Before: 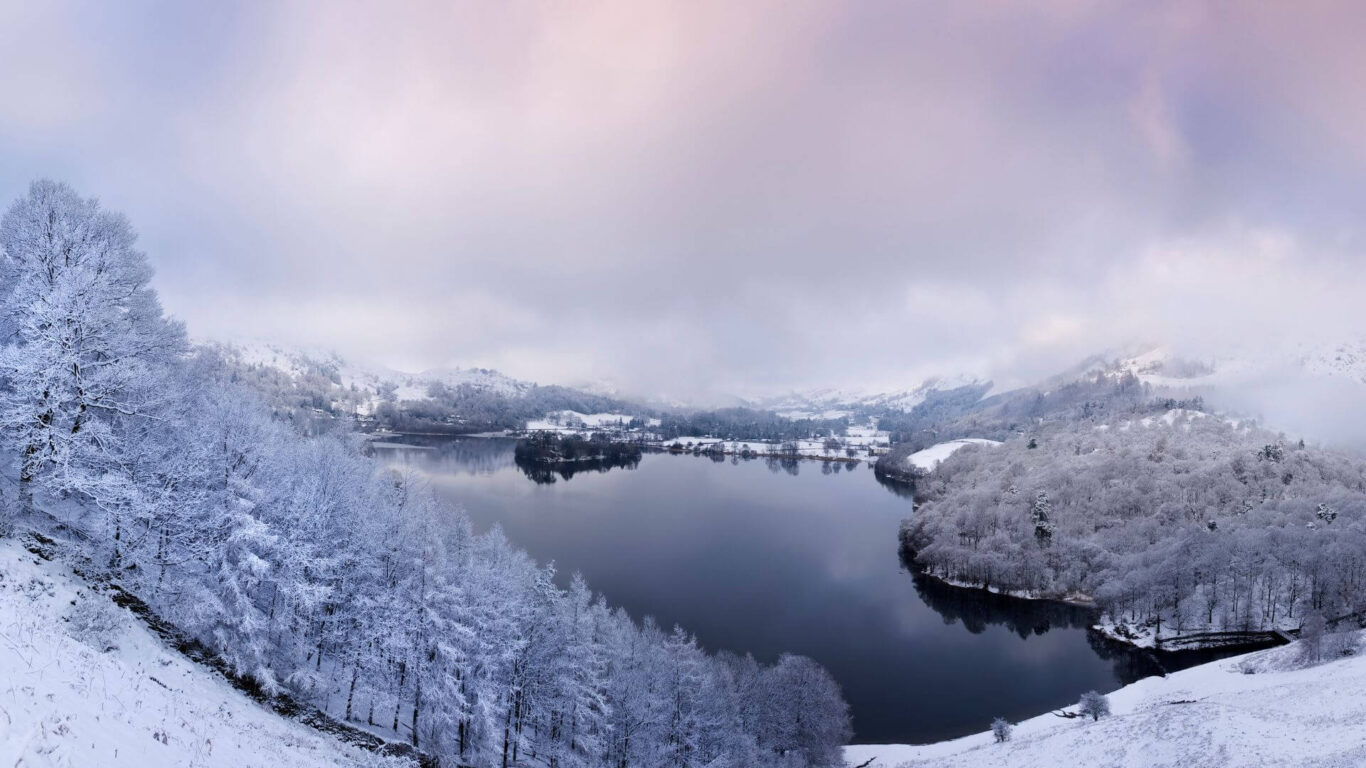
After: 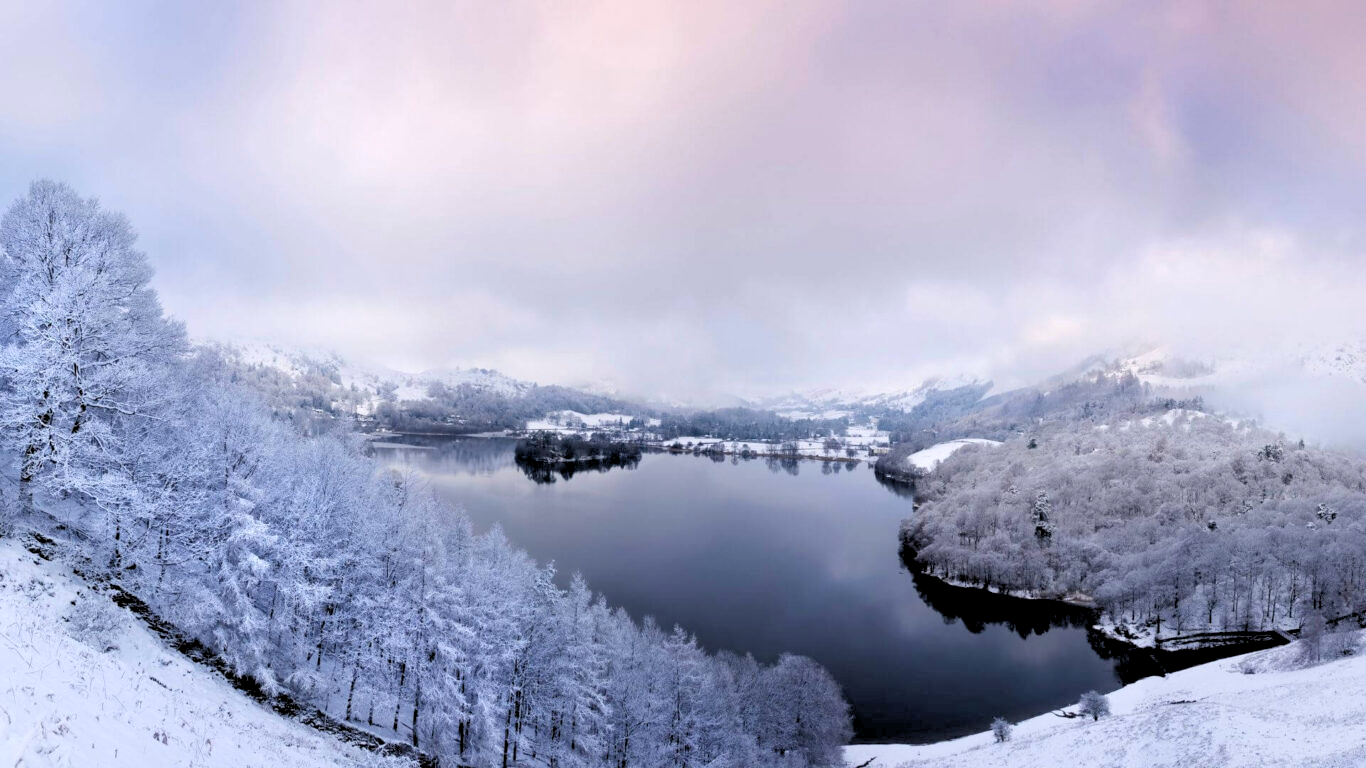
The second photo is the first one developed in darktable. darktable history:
rgb levels: levels [[0.013, 0.434, 0.89], [0, 0.5, 1], [0, 0.5, 1]]
